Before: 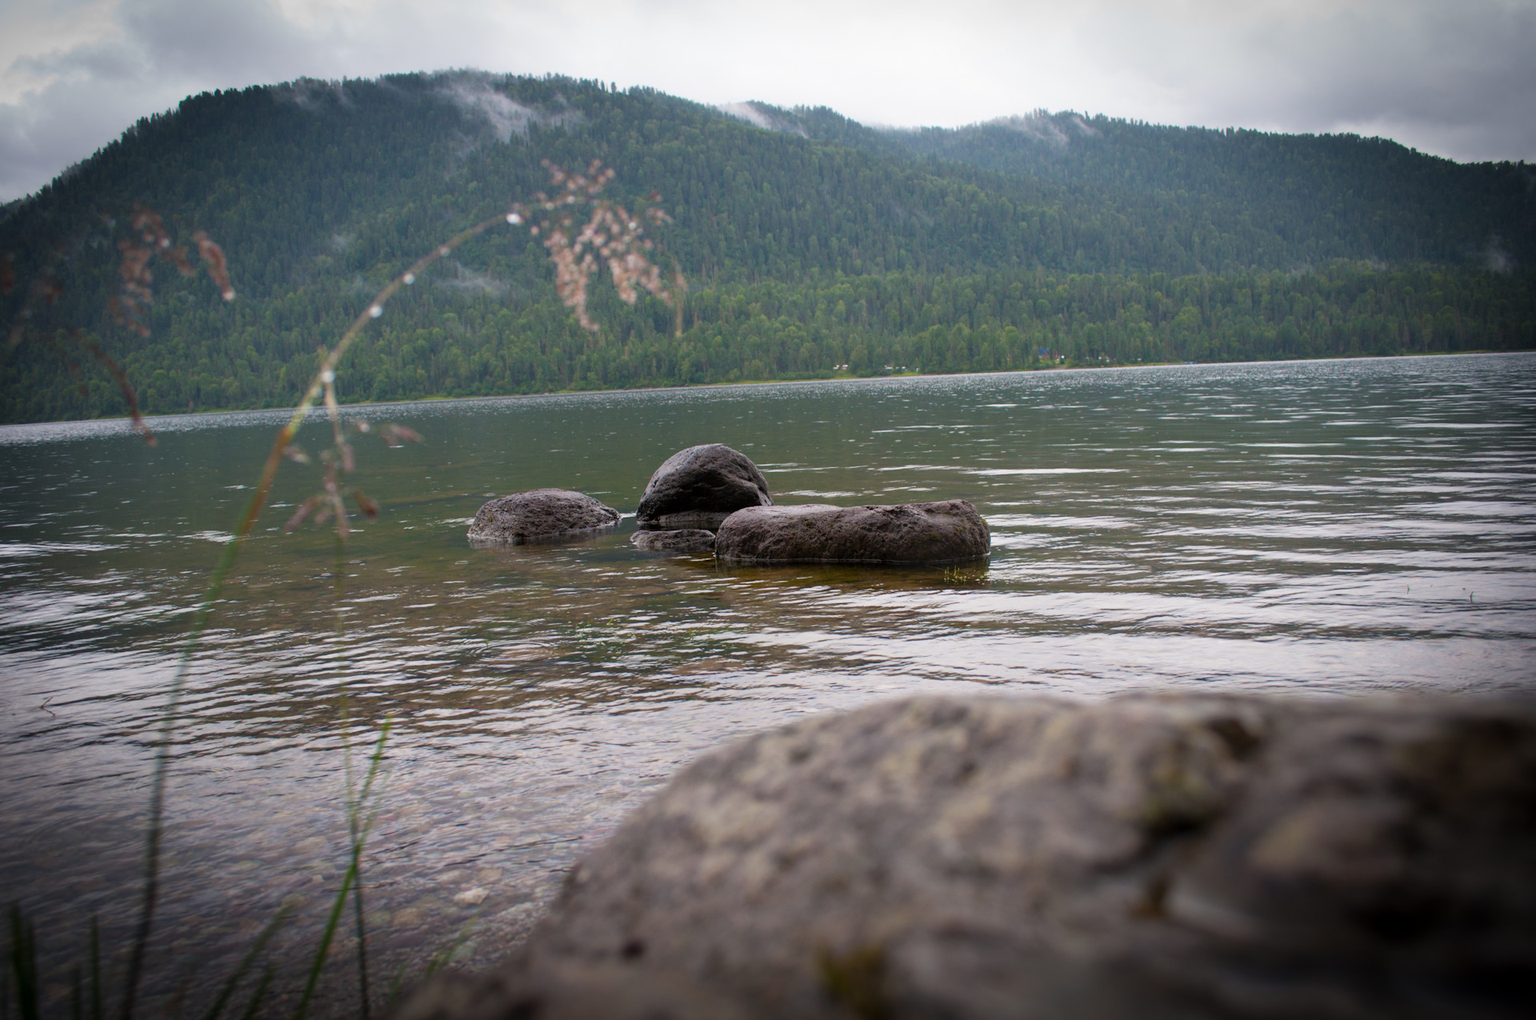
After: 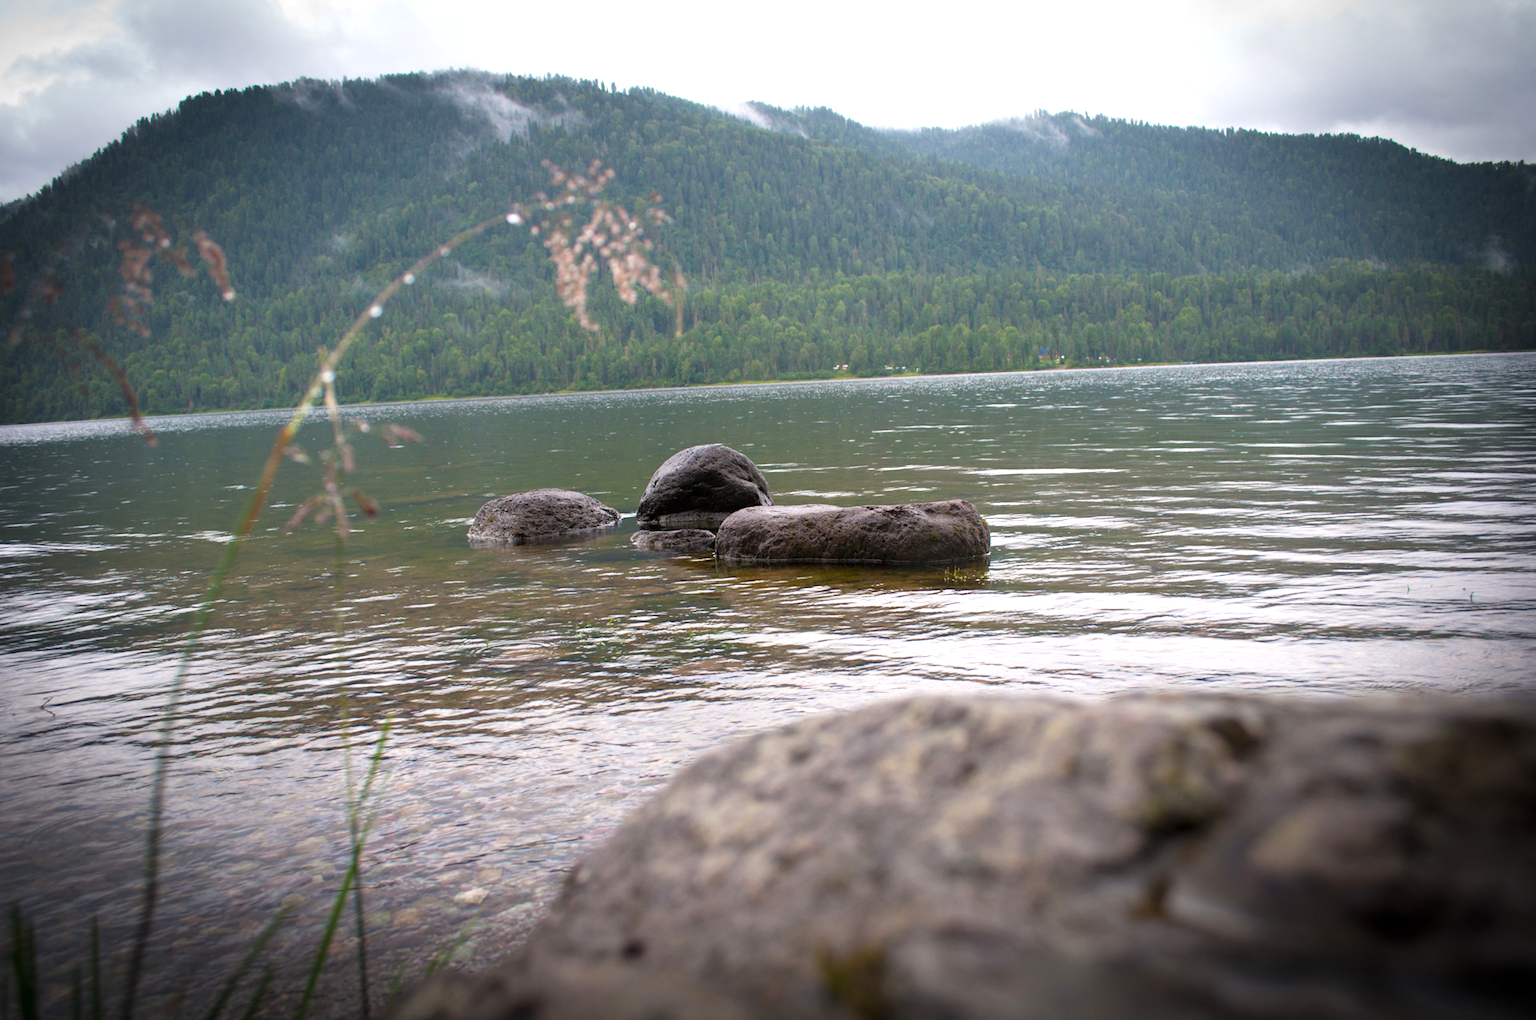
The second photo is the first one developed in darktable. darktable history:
exposure: black level correction 0, exposure 0.598 EV, compensate highlight preservation false
